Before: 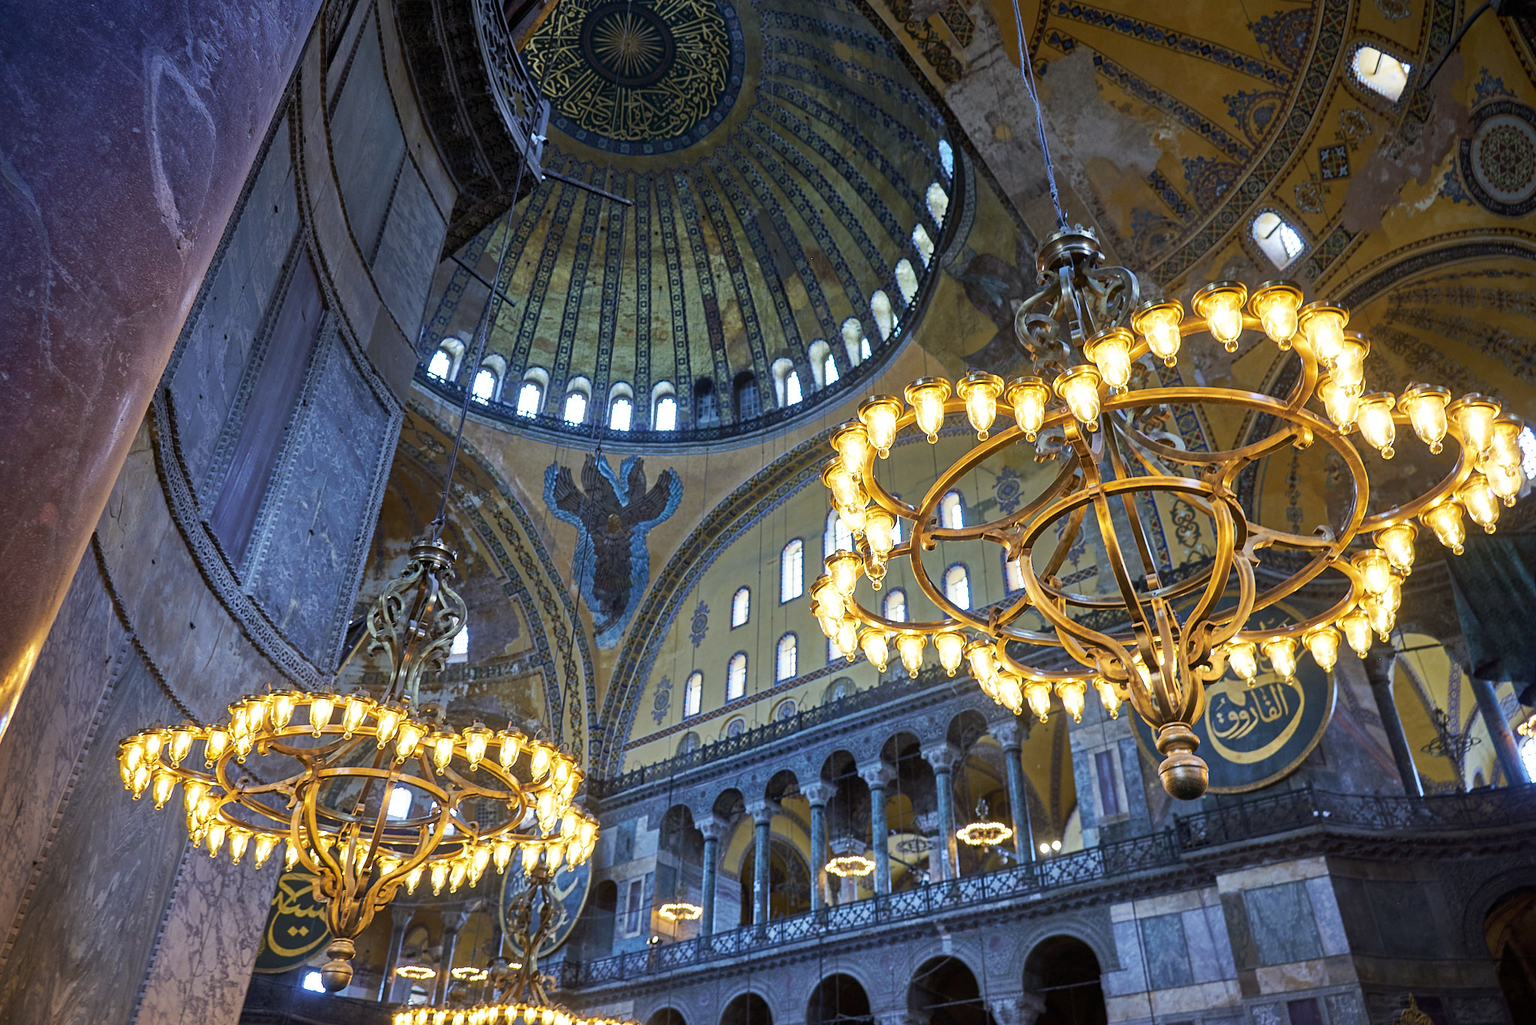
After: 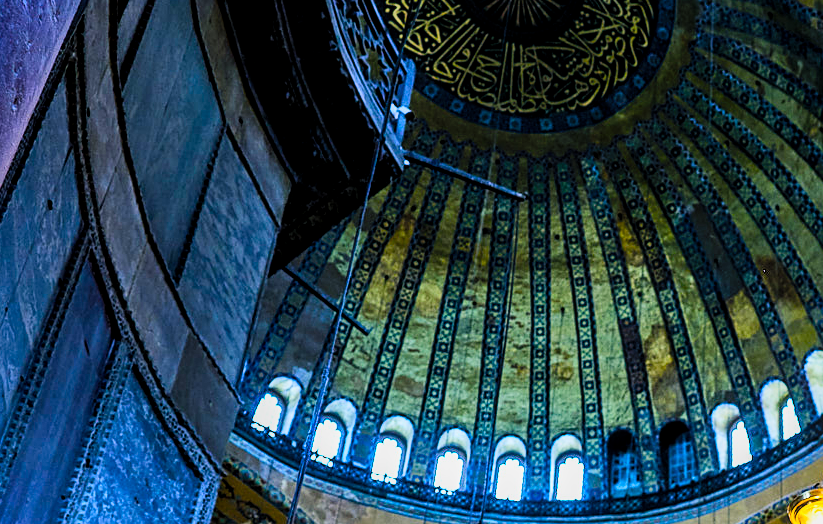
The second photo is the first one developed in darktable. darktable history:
local contrast: on, module defaults
crop: left 15.542%, top 5.459%, right 44.227%, bottom 56.163%
exposure: exposure -0.174 EV, compensate highlight preservation false
sharpen: amount 0.212
contrast brightness saturation: contrast 0.237, brightness 0.246, saturation 0.387
filmic rgb: black relative exposure -5.15 EV, white relative exposure 3.96 EV, threshold 3.03 EV, hardness 2.88, contrast 1.3, highlights saturation mix -29.02%, enable highlight reconstruction true
color balance rgb: shadows lift › chroma 2.774%, shadows lift › hue 192.47°, power › hue 74.03°, linear chroma grading › global chroma 15.086%, perceptual saturation grading › global saturation 20%, perceptual saturation grading › highlights -25.509%, perceptual saturation grading › shadows 50.04%, global vibrance 14.815%
